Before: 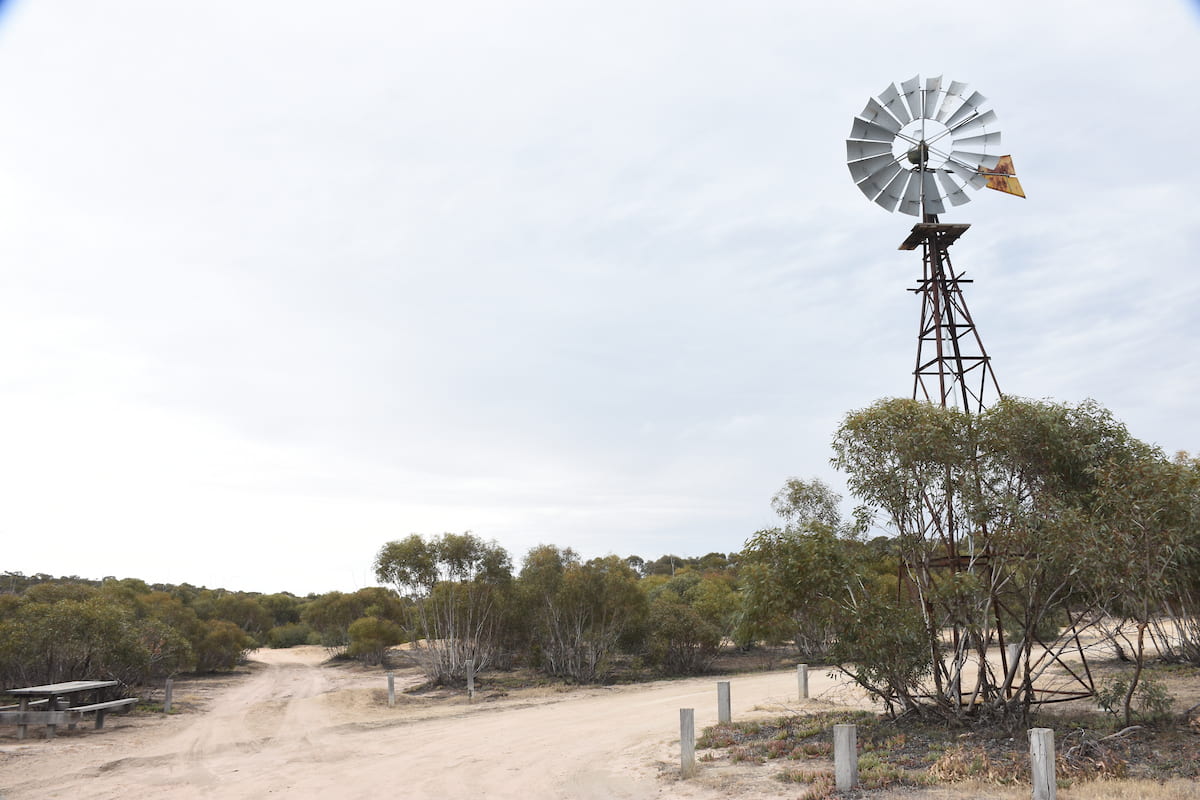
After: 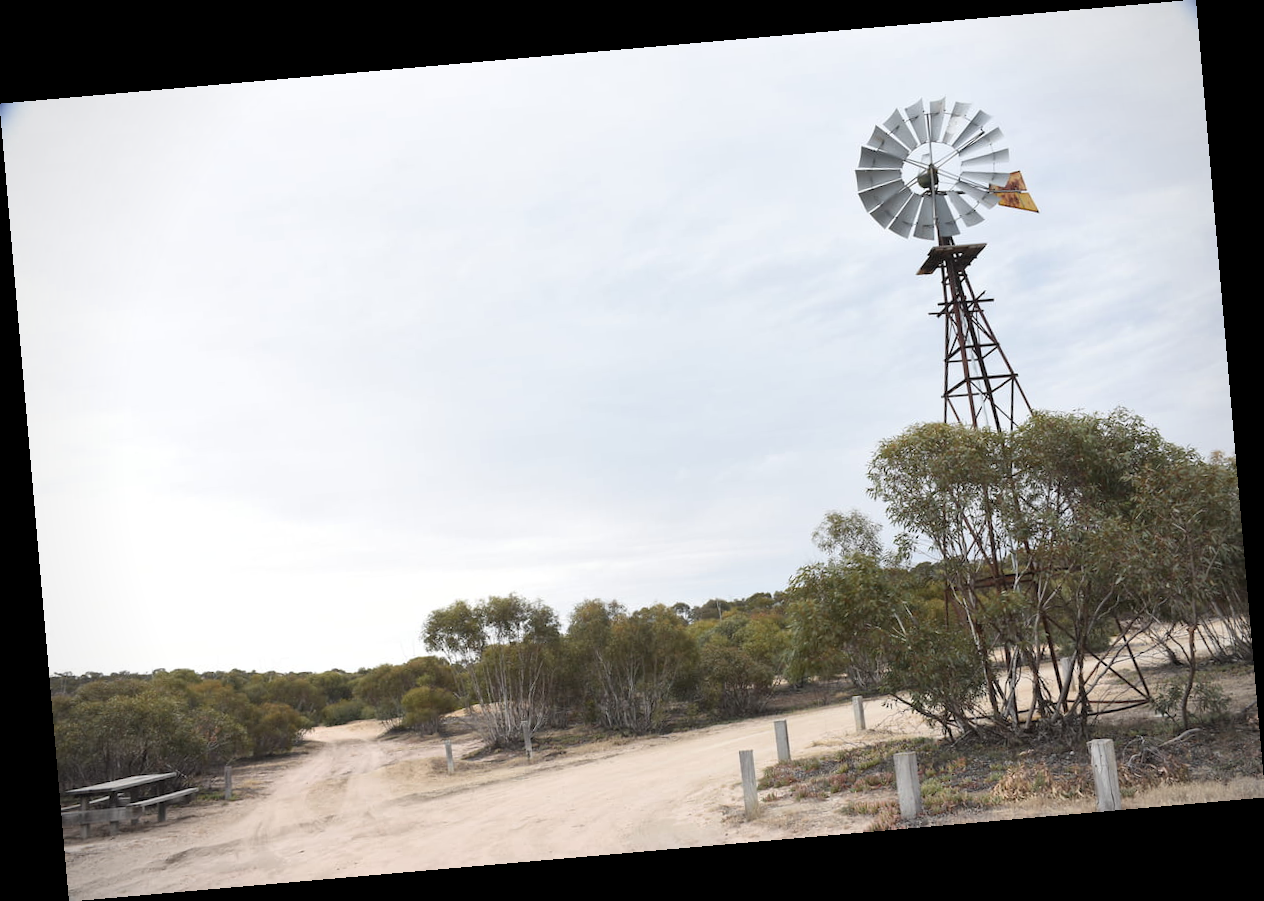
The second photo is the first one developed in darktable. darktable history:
rotate and perspective: rotation -4.98°, automatic cropping off
vignetting: fall-off radius 45%, brightness -0.33
